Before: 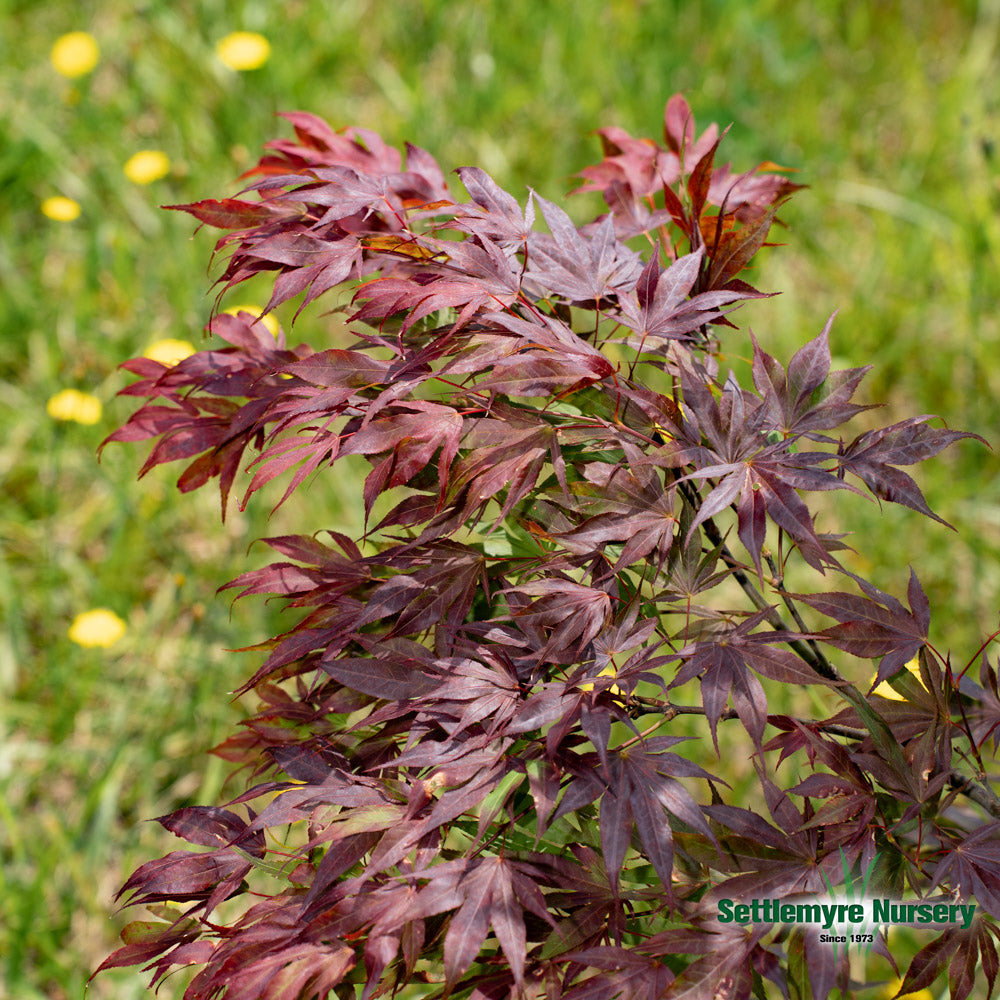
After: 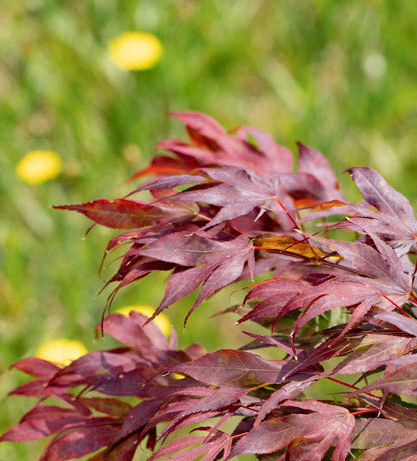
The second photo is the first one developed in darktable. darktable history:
crop and rotate: left 10.857%, top 0.087%, right 47.368%, bottom 53.757%
